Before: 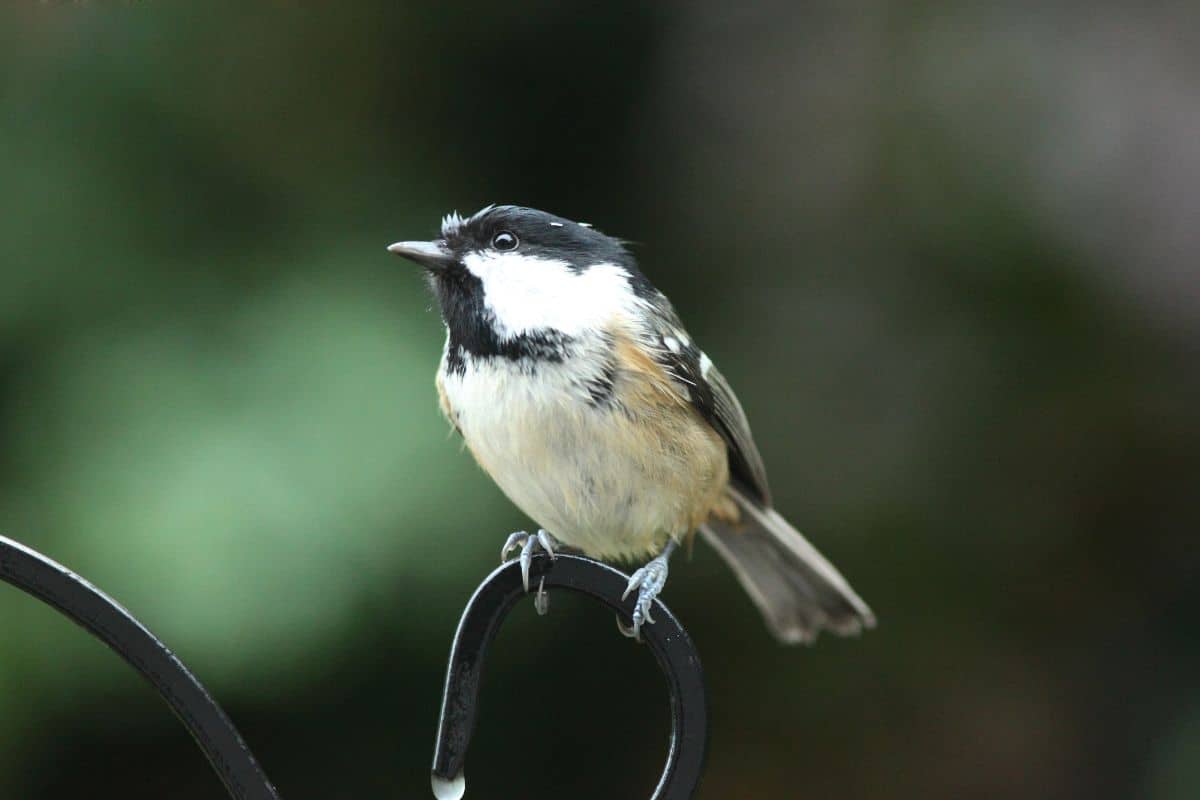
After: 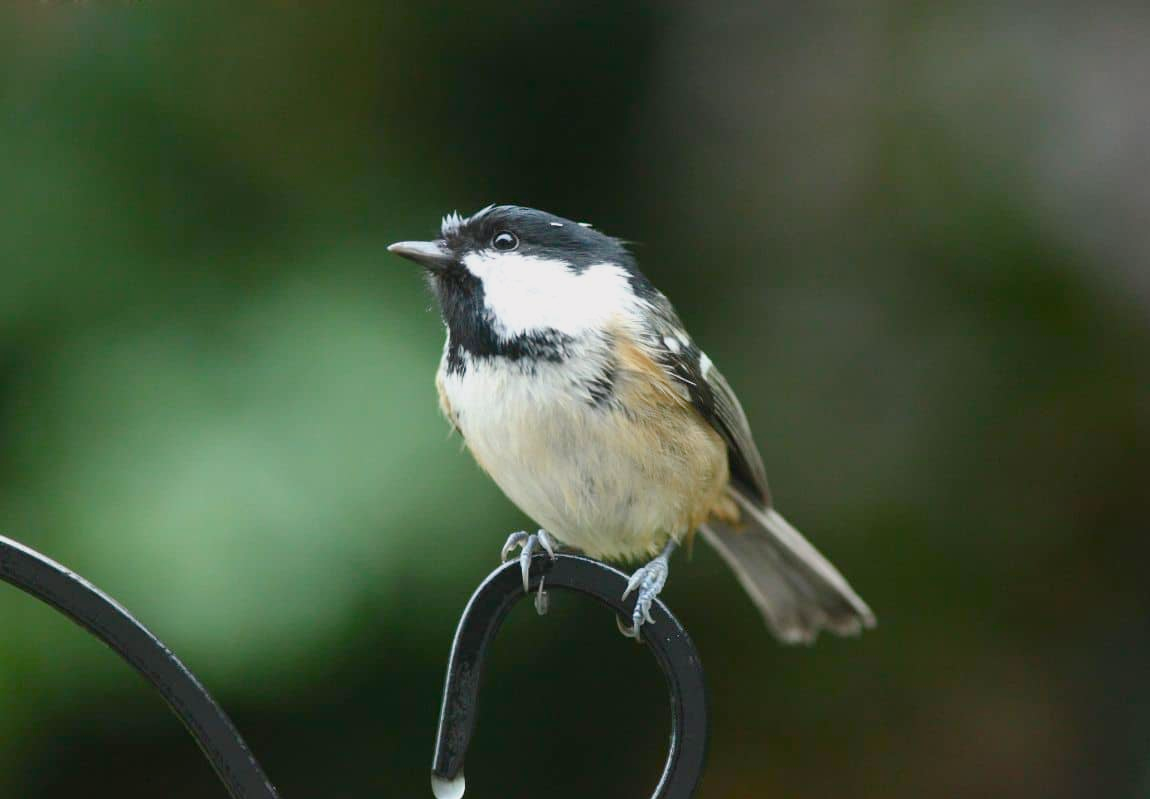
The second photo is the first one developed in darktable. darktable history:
crop: right 4.126%, bottom 0.031%
color balance rgb: shadows lift › chroma 1%, shadows lift › hue 113°, highlights gain › chroma 0.2%, highlights gain › hue 333°, perceptual saturation grading › global saturation 20%, perceptual saturation grading › highlights -25%, perceptual saturation grading › shadows 25%, contrast -10%
